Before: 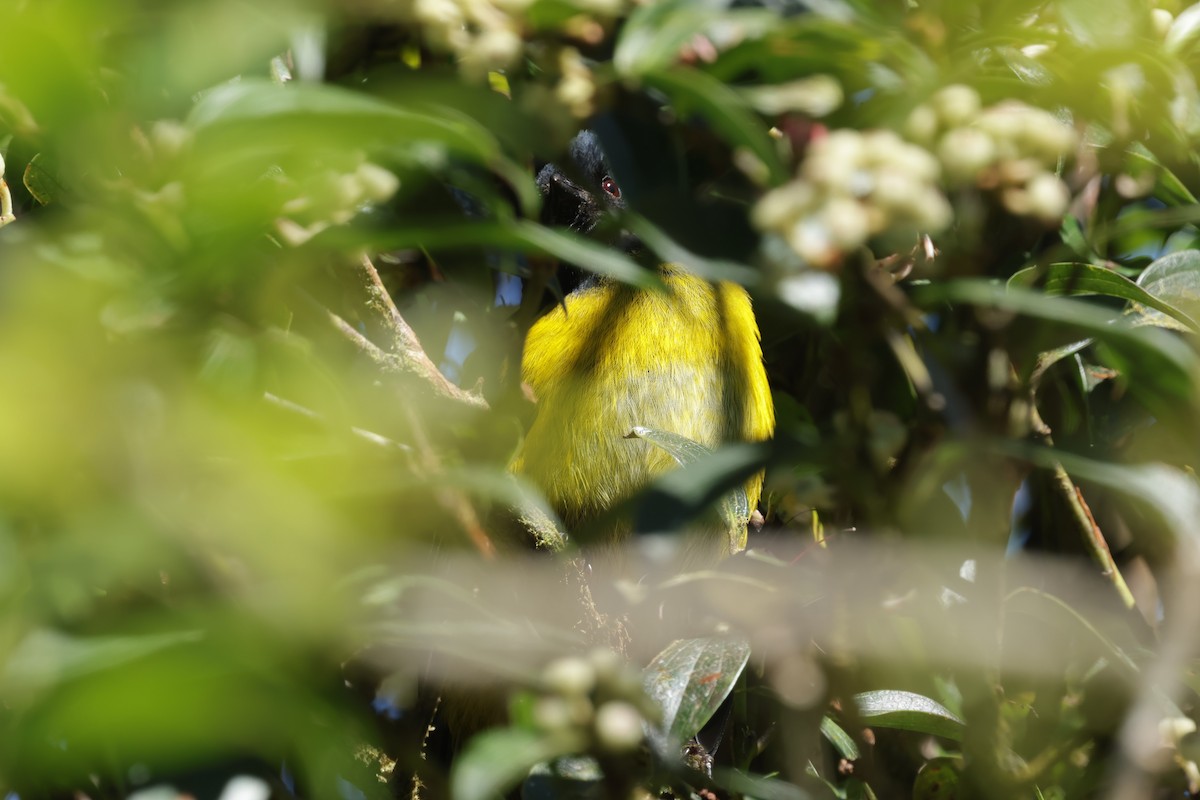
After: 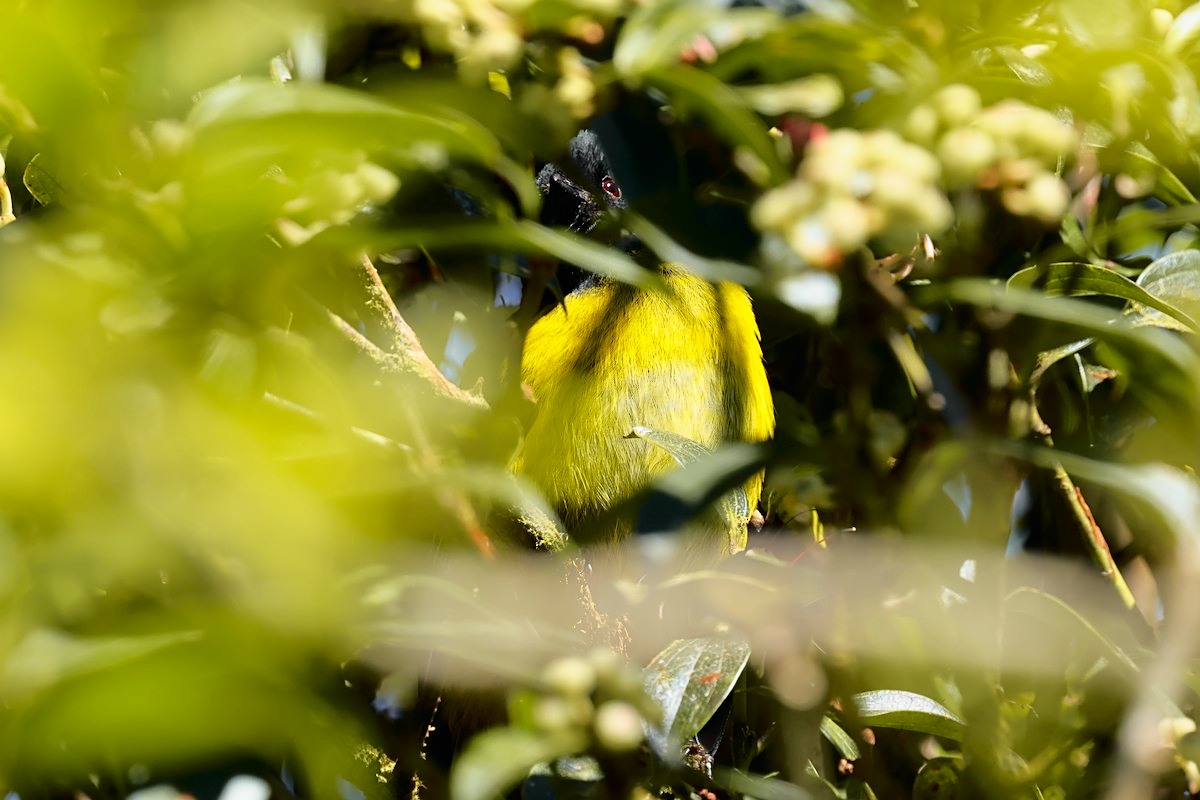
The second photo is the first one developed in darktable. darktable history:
sharpen: on, module defaults
tone curve: curves: ch0 [(0, 0) (0.062, 0.023) (0.168, 0.142) (0.359, 0.44) (0.469, 0.544) (0.634, 0.722) (0.839, 0.909) (0.998, 0.978)]; ch1 [(0, 0) (0.437, 0.453) (0.472, 0.47) (0.502, 0.504) (0.527, 0.546) (0.568, 0.619) (0.608, 0.665) (0.669, 0.748) (0.859, 0.899) (1, 1)]; ch2 [(0, 0) (0.33, 0.301) (0.421, 0.443) (0.473, 0.498) (0.509, 0.5) (0.535, 0.564) (0.575, 0.625) (0.608, 0.676) (1, 1)], color space Lab, independent channels, preserve colors none
